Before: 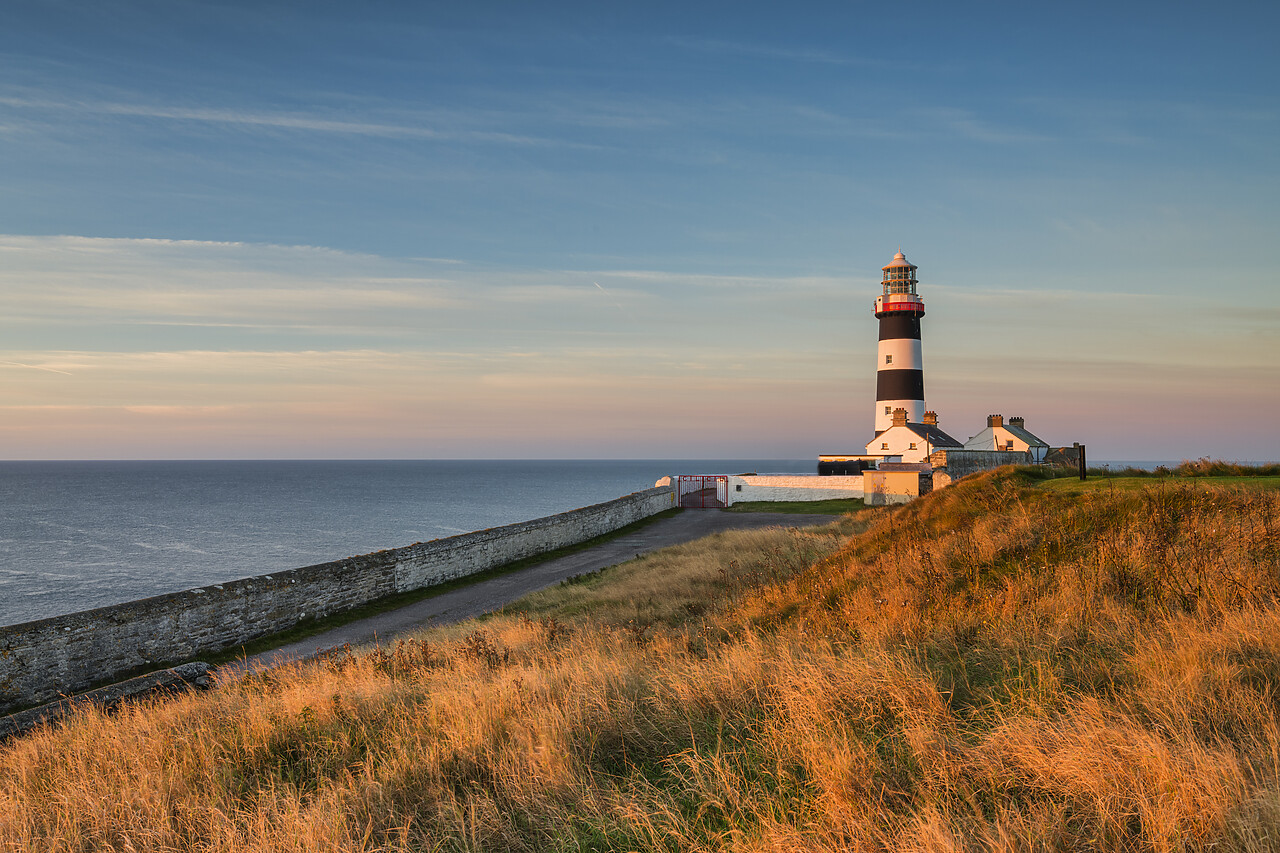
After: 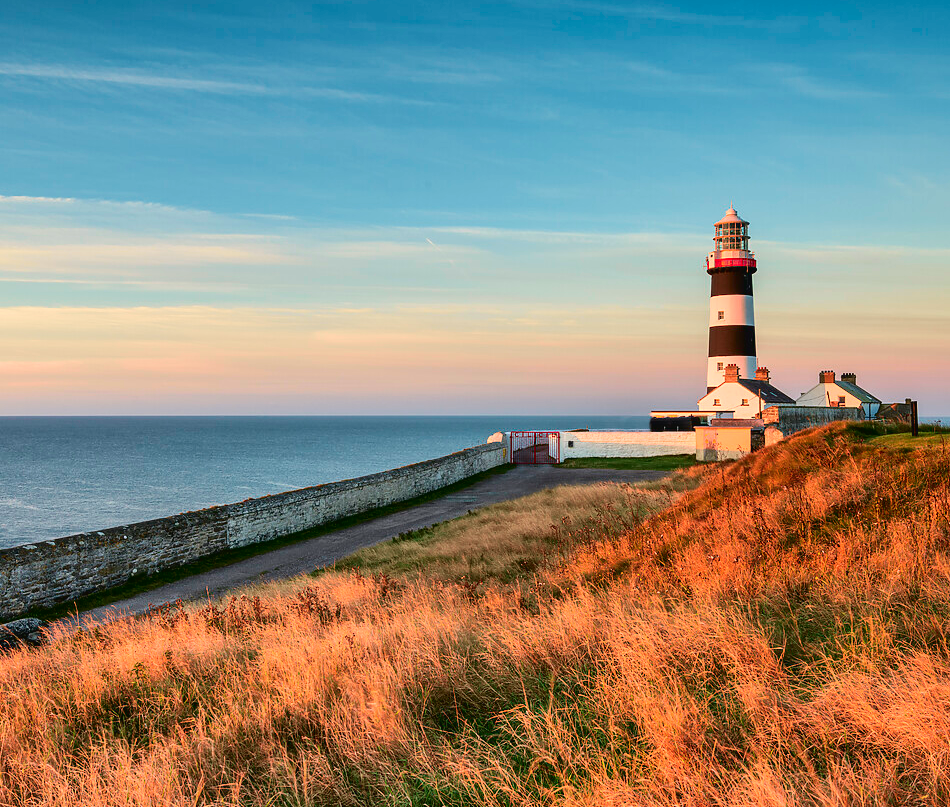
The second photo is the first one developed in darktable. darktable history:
tone curve: curves: ch0 [(0, 0.024) (0.049, 0.038) (0.176, 0.162) (0.311, 0.337) (0.416, 0.471) (0.565, 0.658) (0.817, 0.911) (1, 1)]; ch1 [(0, 0) (0.351, 0.347) (0.446, 0.42) (0.481, 0.463) (0.504, 0.504) (0.522, 0.521) (0.546, 0.563) (0.622, 0.664) (0.728, 0.786) (1, 1)]; ch2 [(0, 0) (0.327, 0.324) (0.427, 0.413) (0.458, 0.444) (0.502, 0.504) (0.526, 0.539) (0.547, 0.581) (0.601, 0.61) (0.76, 0.765) (1, 1)], color space Lab, independent channels, preserve colors none
crop and rotate: left 13.199%, top 5.296%, right 12.56%
